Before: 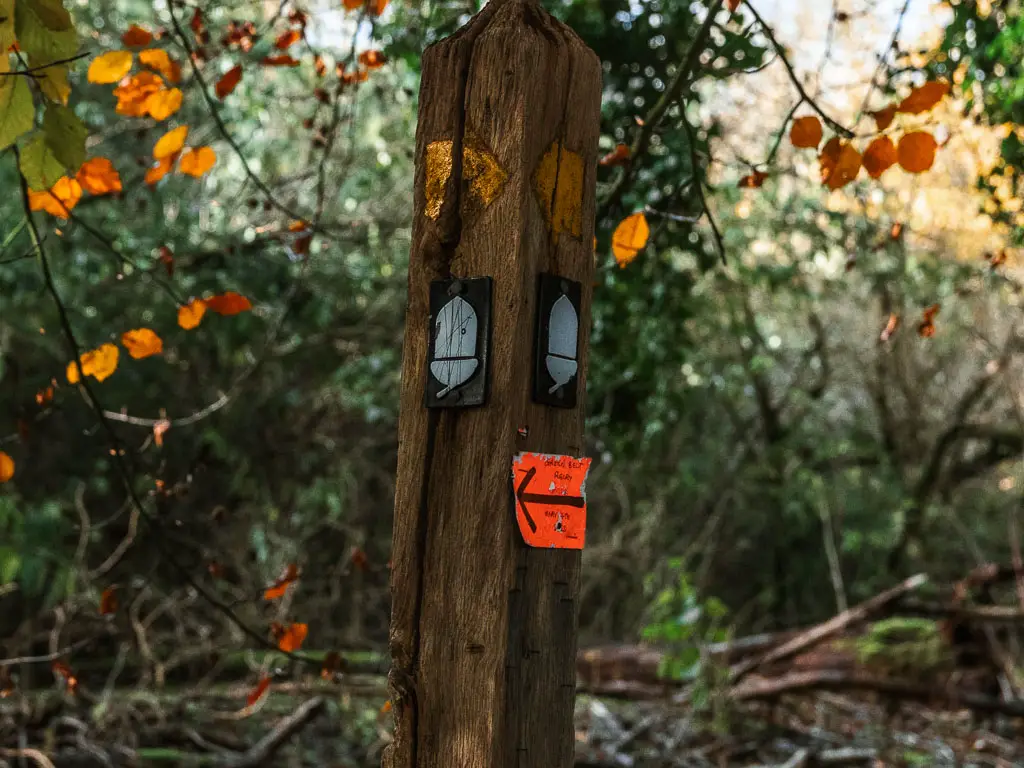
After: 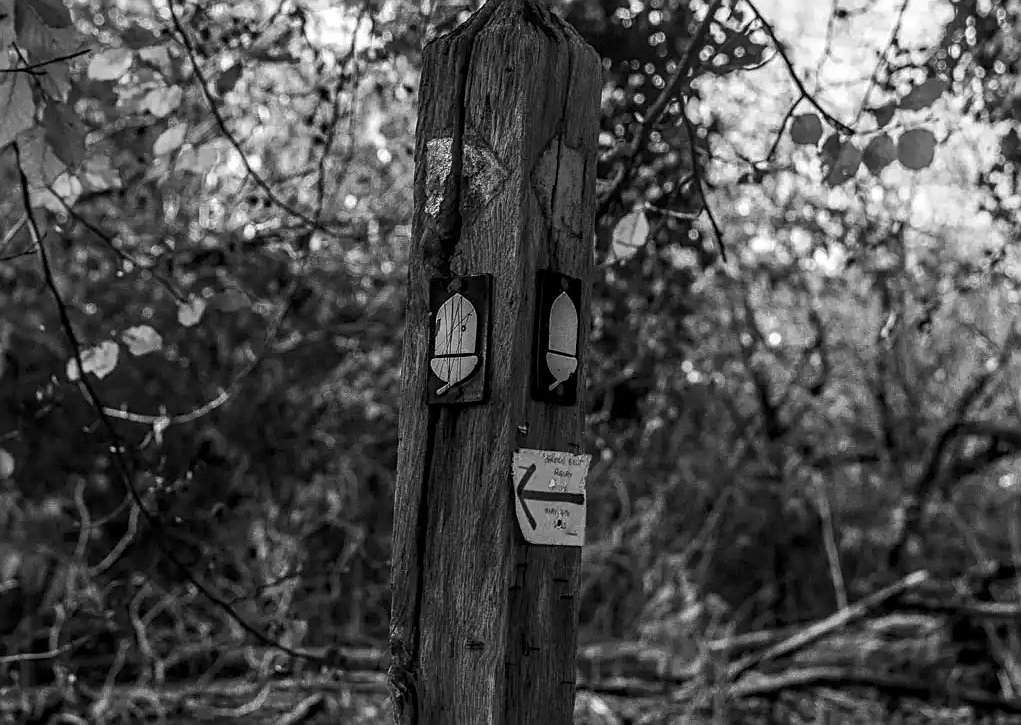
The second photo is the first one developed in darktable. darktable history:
crop: top 0.448%, right 0.264%, bottom 5.045%
local contrast: on, module defaults
sharpen: on, module defaults
monochrome: on, module defaults
haze removal: compatibility mode true, adaptive false
